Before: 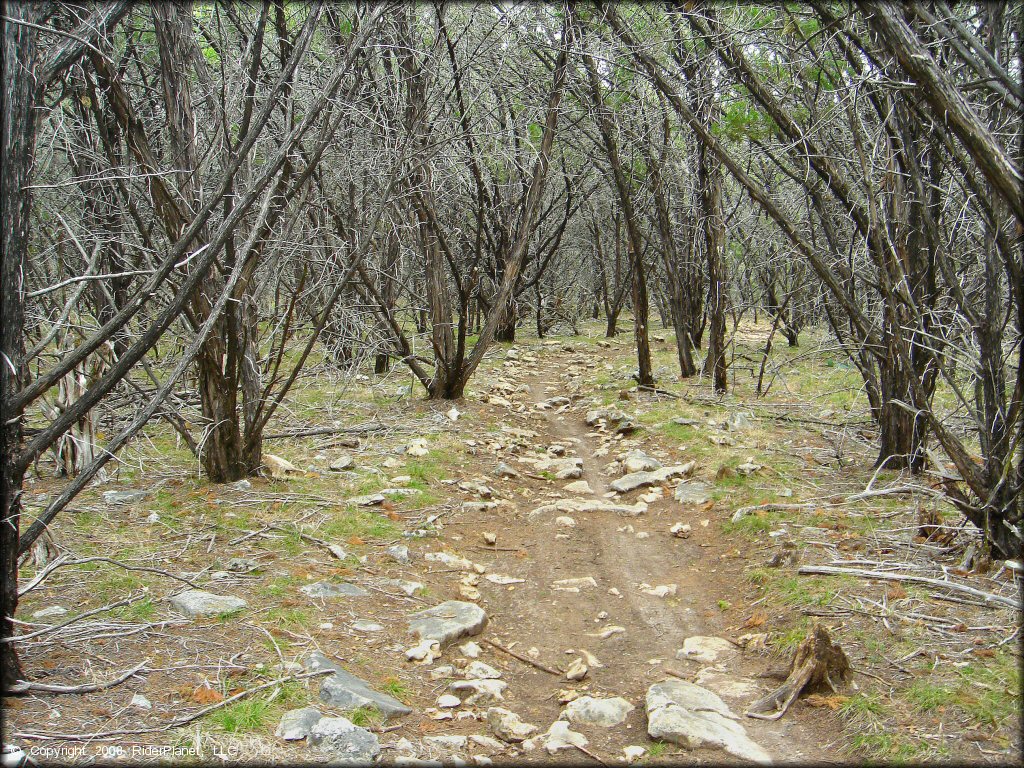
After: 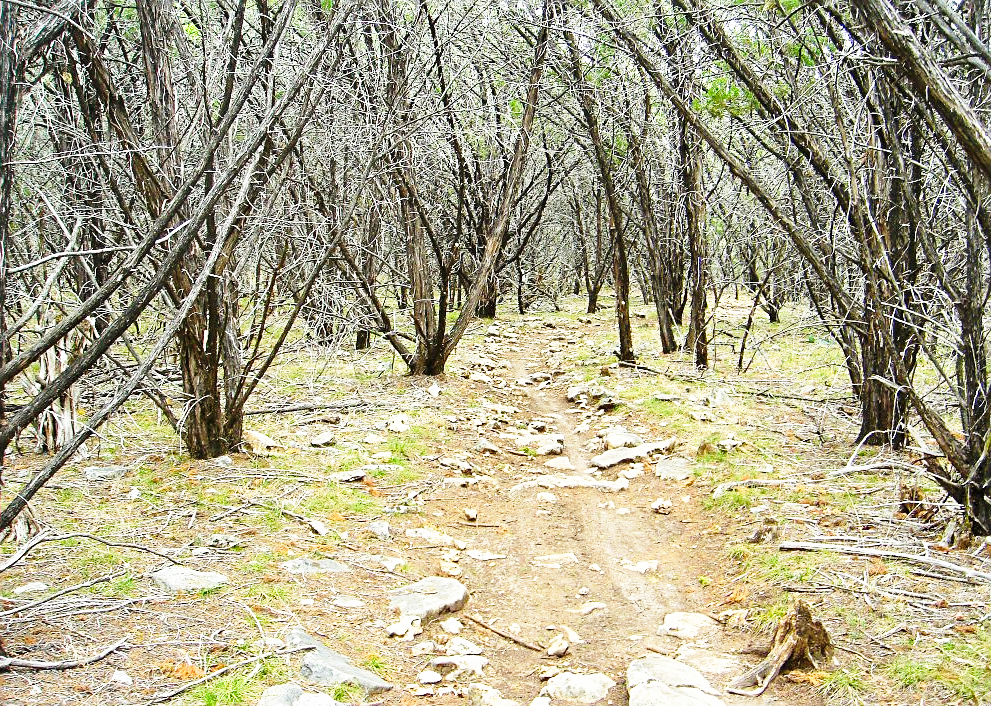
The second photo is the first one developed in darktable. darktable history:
crop: left 1.952%, top 3.18%, right 1.216%, bottom 4.884%
base curve: curves: ch0 [(0, 0) (0.026, 0.03) (0.109, 0.232) (0.351, 0.748) (0.669, 0.968) (1, 1)], preserve colors none
sharpen: on, module defaults
